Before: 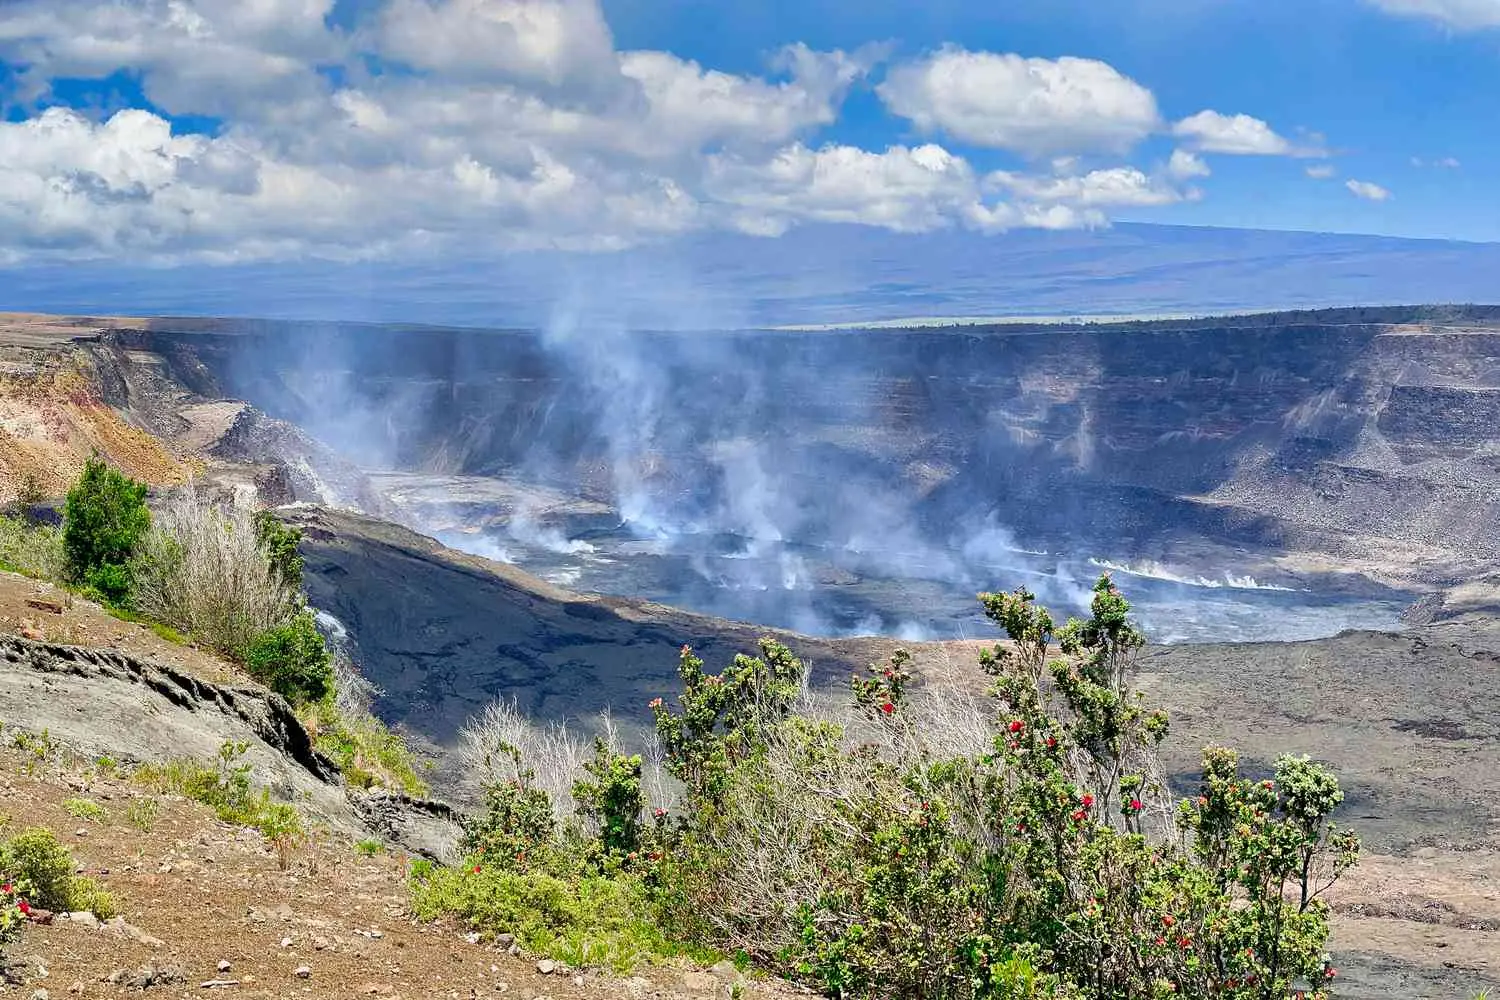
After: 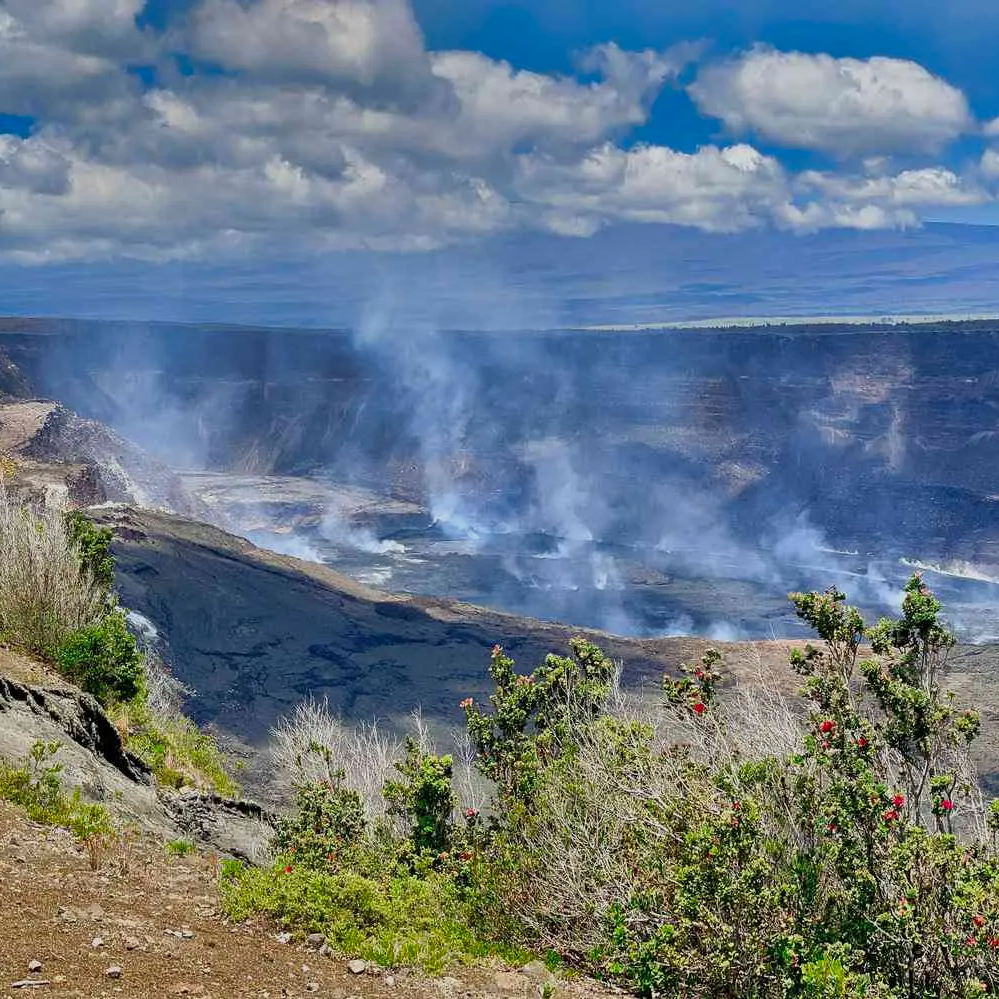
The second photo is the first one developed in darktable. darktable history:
crop and rotate: left 12.648%, right 20.685%
shadows and highlights: shadows 80.73, white point adjustment -9.07, highlights -61.46, soften with gaussian
